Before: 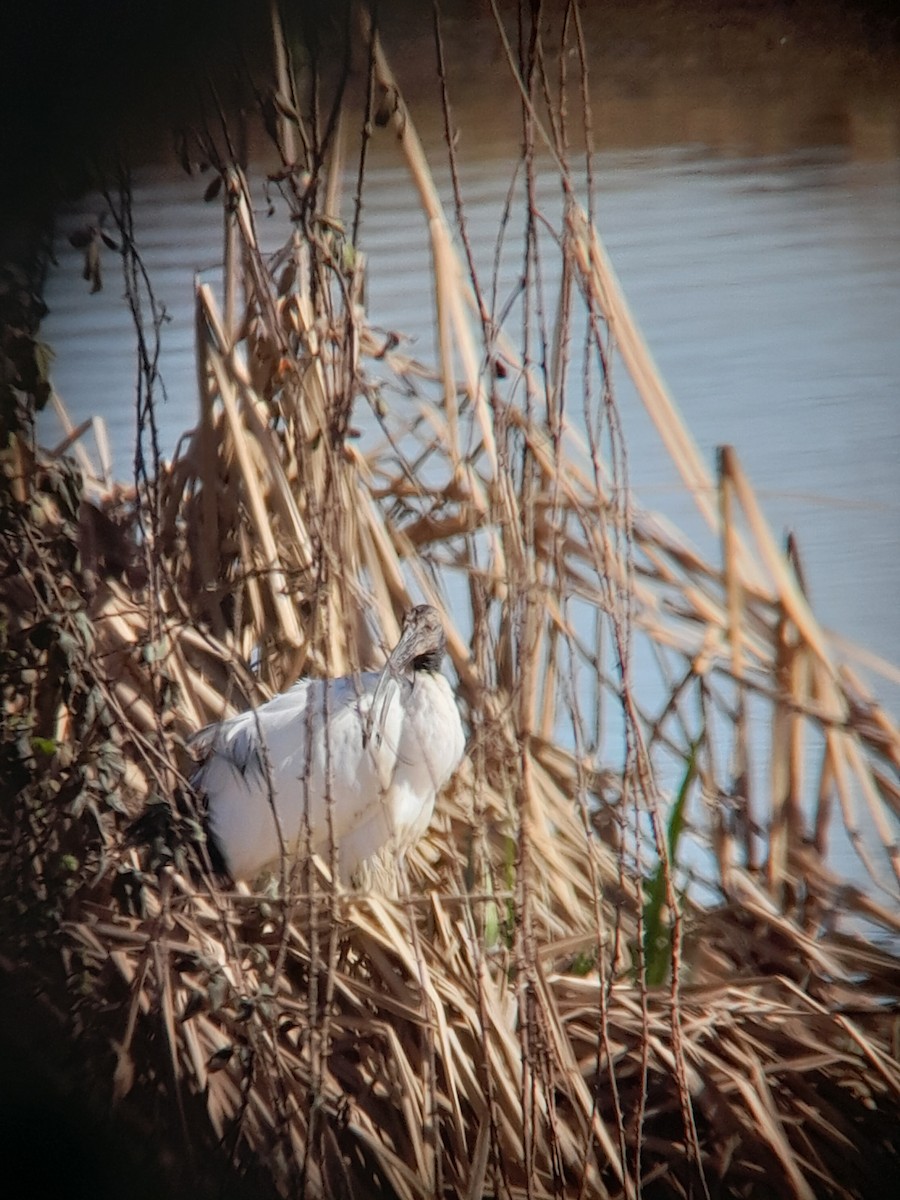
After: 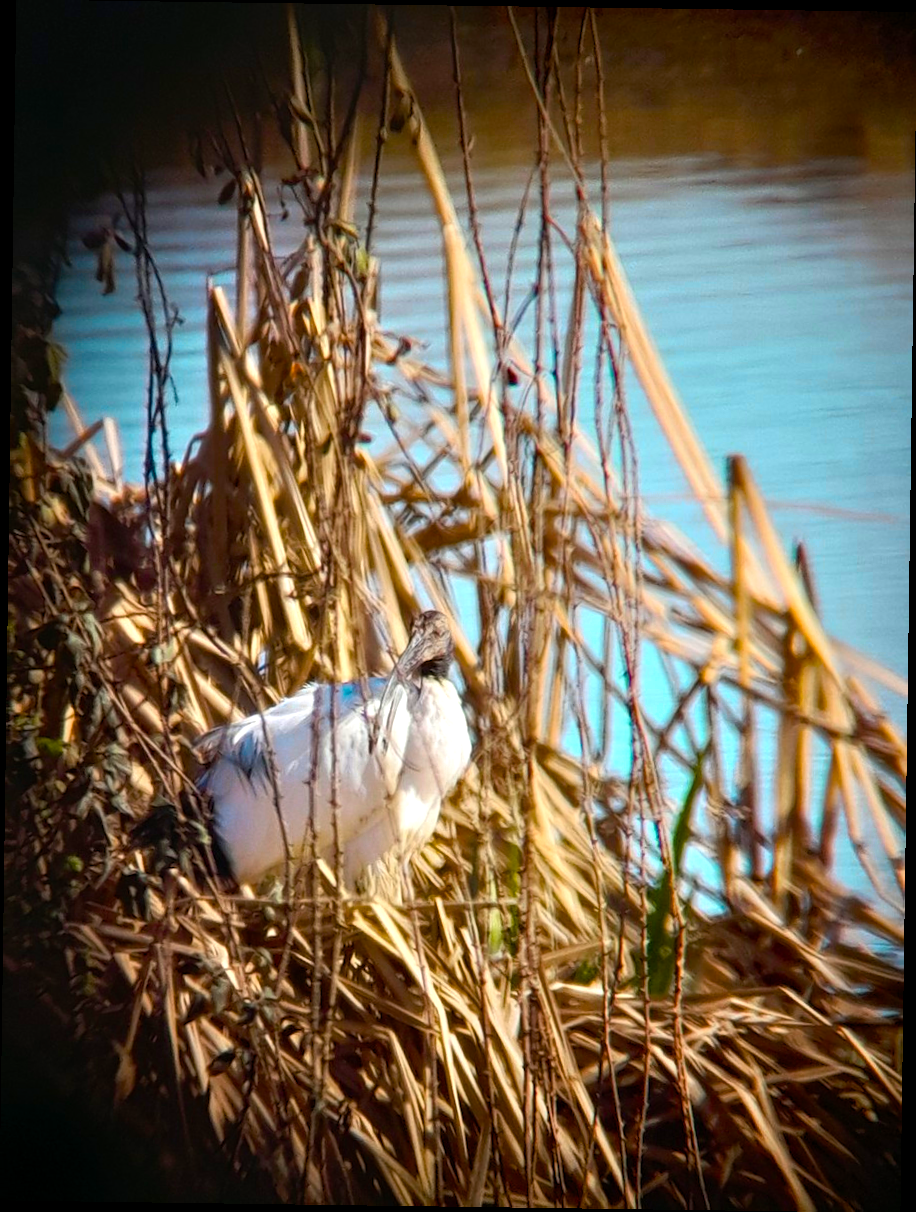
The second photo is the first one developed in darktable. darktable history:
color zones: curves: ch0 [(0.254, 0.492) (0.724, 0.62)]; ch1 [(0.25, 0.528) (0.719, 0.796)]; ch2 [(0, 0.472) (0.25, 0.5) (0.73, 0.184)]
color balance rgb: linear chroma grading › global chroma 9%, perceptual saturation grading › global saturation 36%, perceptual saturation grading › shadows 35%, perceptual brilliance grading › global brilliance 15%, perceptual brilliance grading › shadows -35%, global vibrance 15%
rotate and perspective: rotation 0.8°, automatic cropping off
